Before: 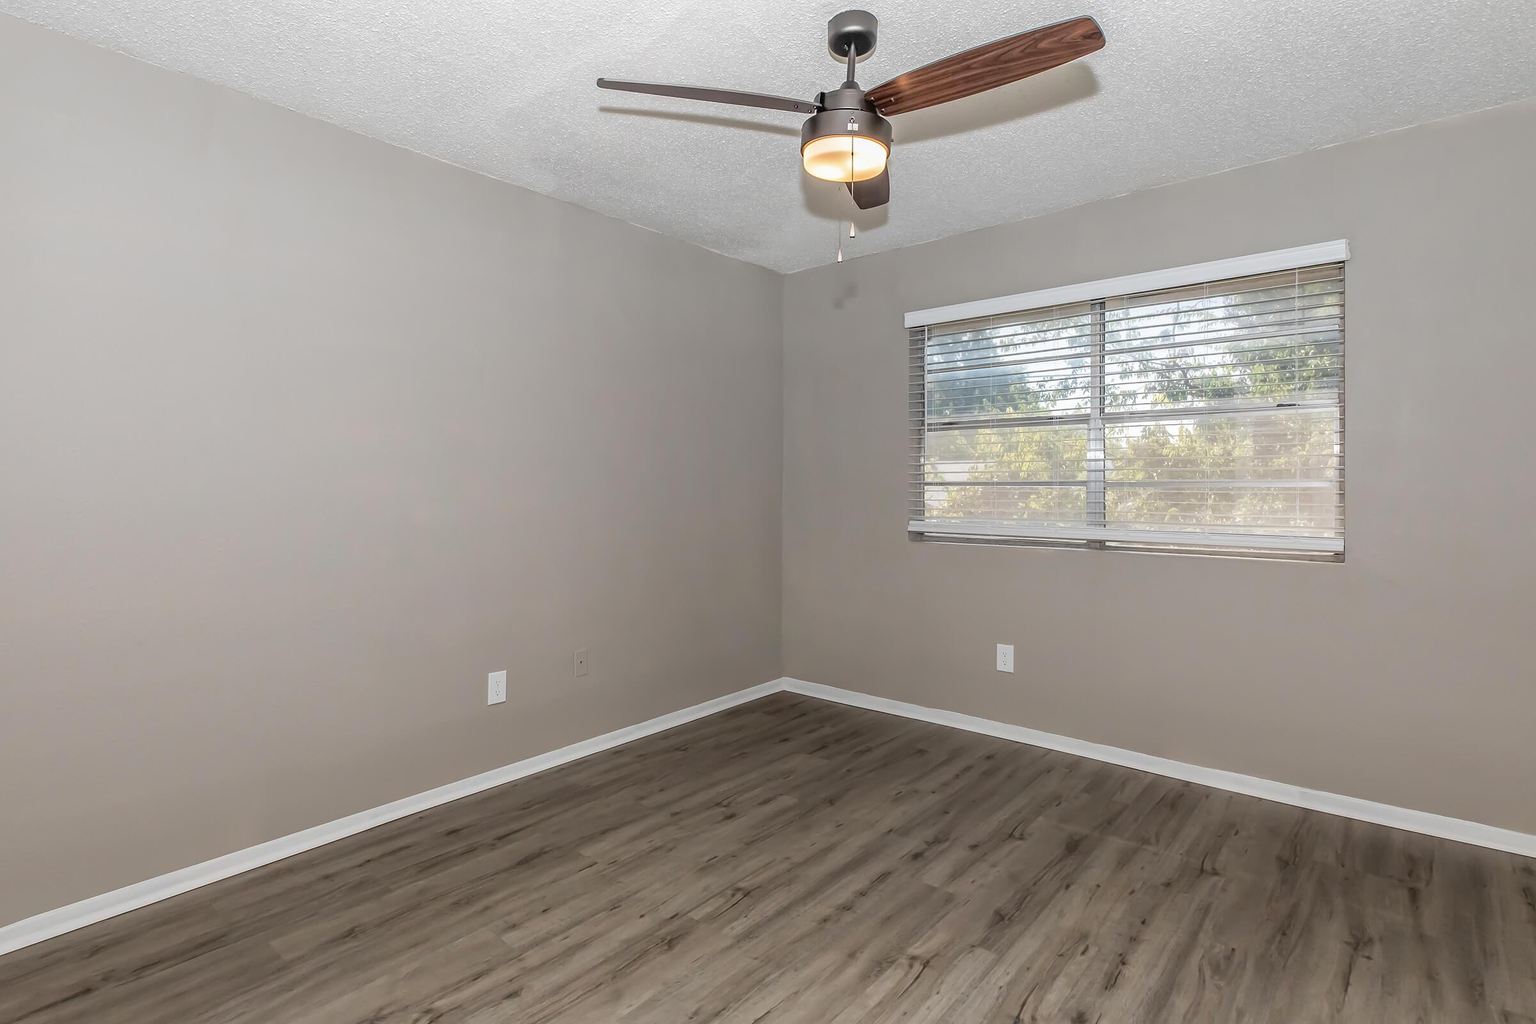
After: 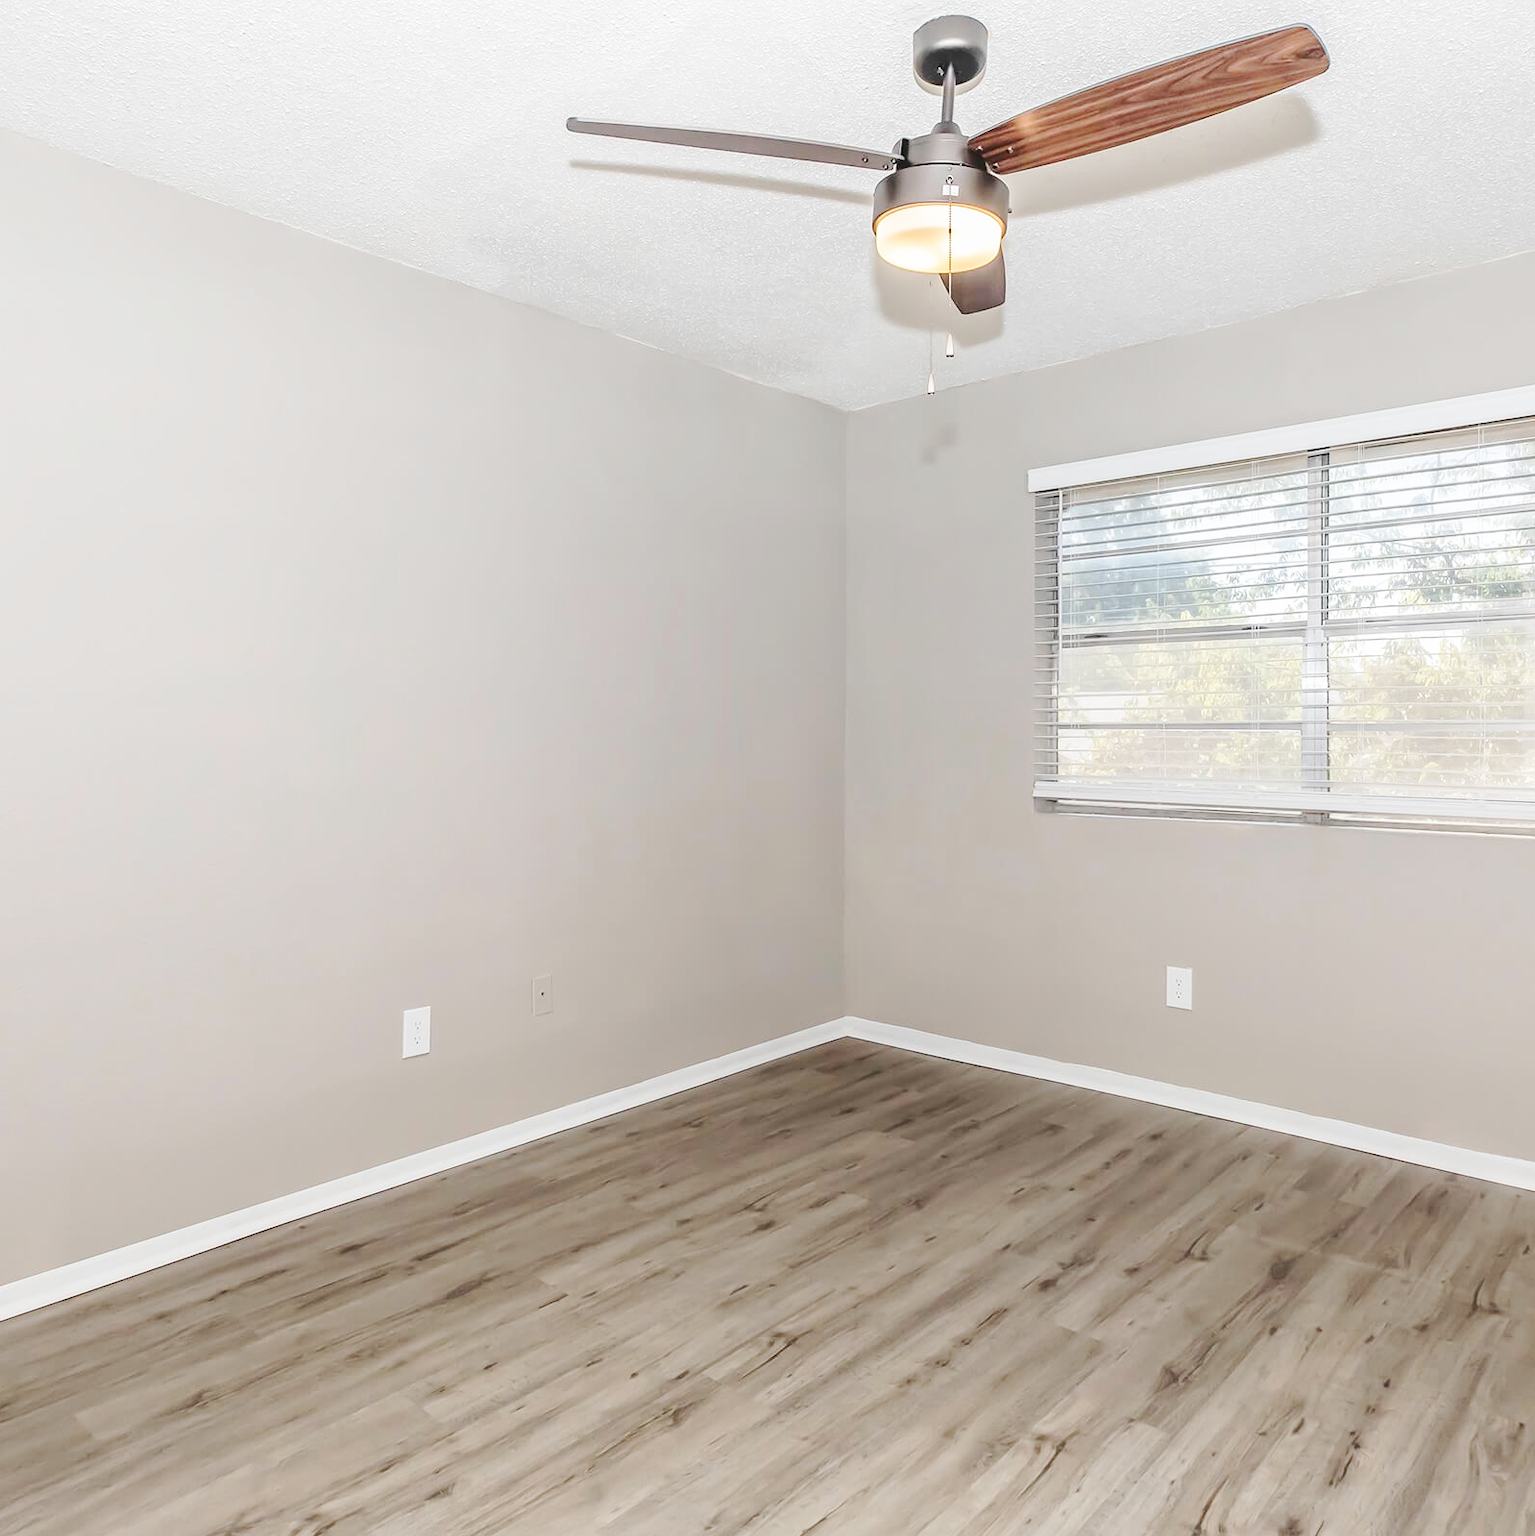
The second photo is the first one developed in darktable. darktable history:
base curve: curves: ch0 [(0, 0.007) (0.028, 0.063) (0.121, 0.311) (0.46, 0.743) (0.859, 0.957) (1, 1)], preserve colors none
crop and rotate: left 14.314%, right 19.099%
